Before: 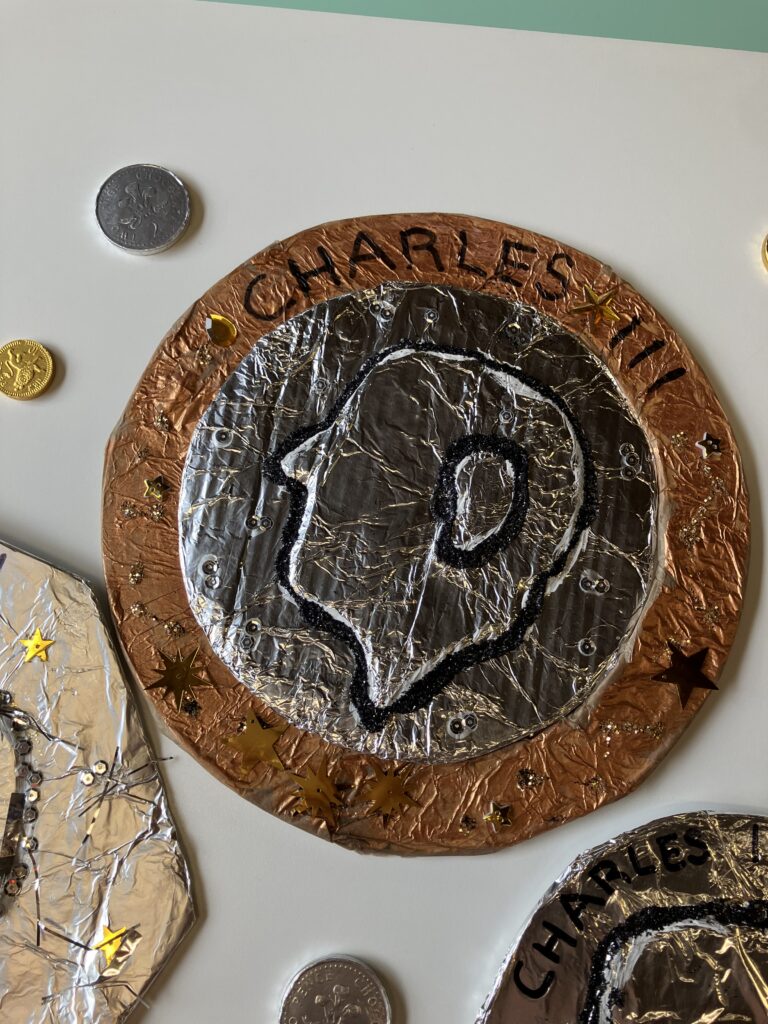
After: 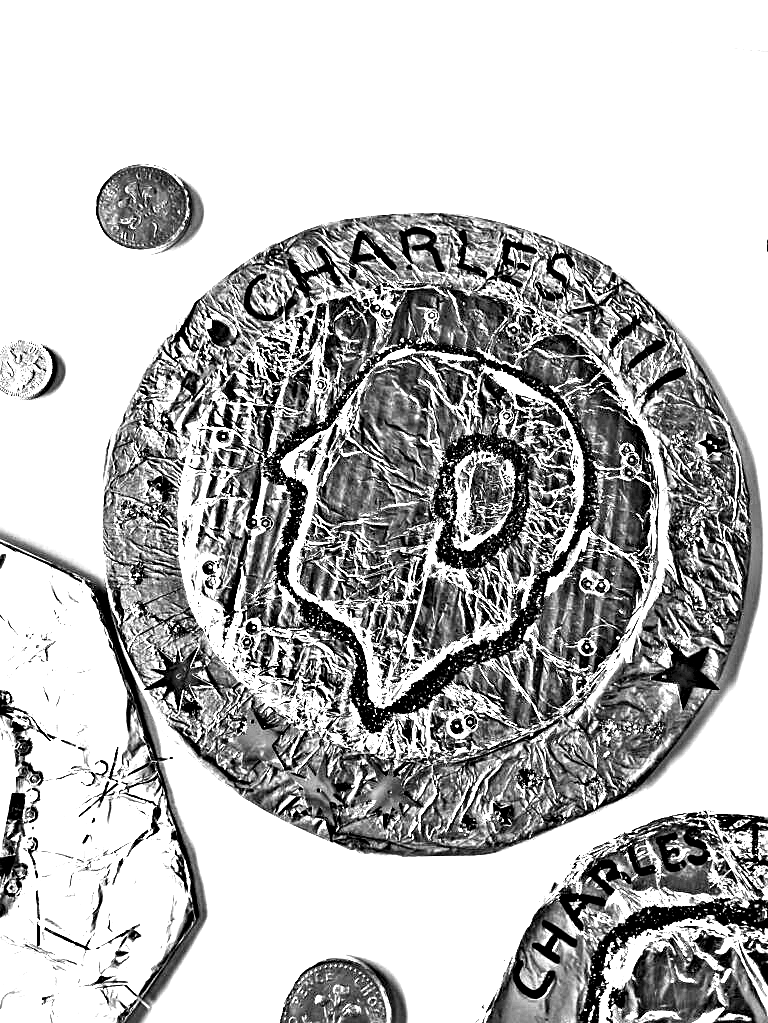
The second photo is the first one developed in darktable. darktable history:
crop: bottom 0.071%
highpass: sharpness 49.79%, contrast boost 49.79%
exposure: exposure 3 EV, compensate highlight preservation false
sharpen: radius 2.167, amount 0.381, threshold 0
